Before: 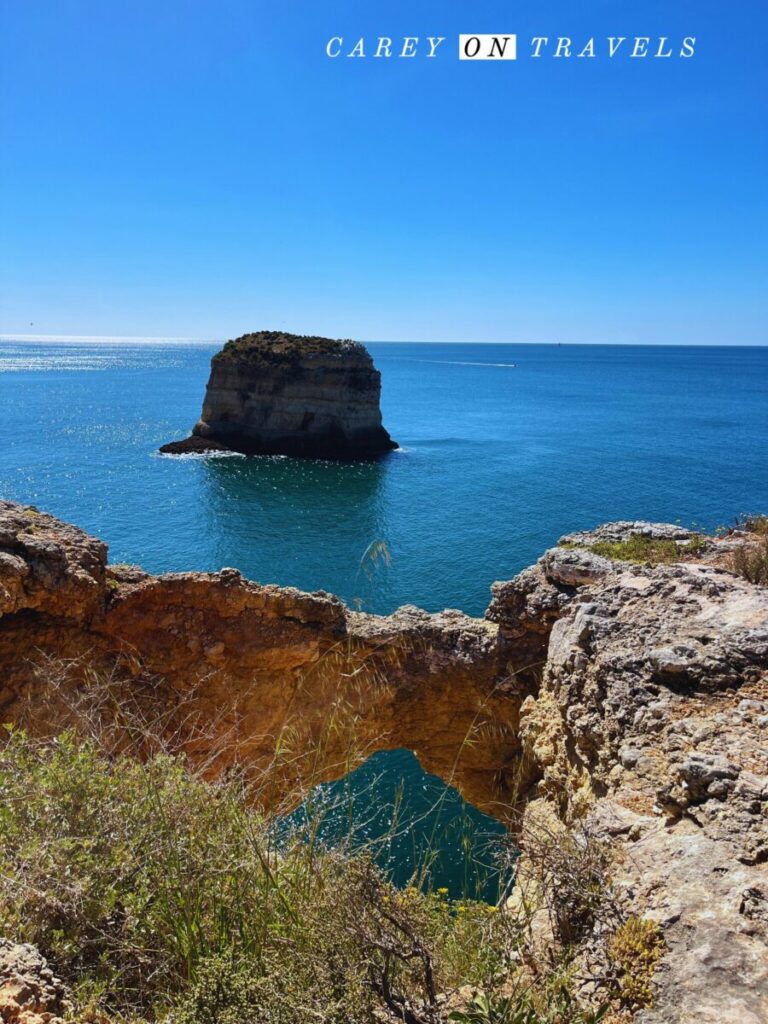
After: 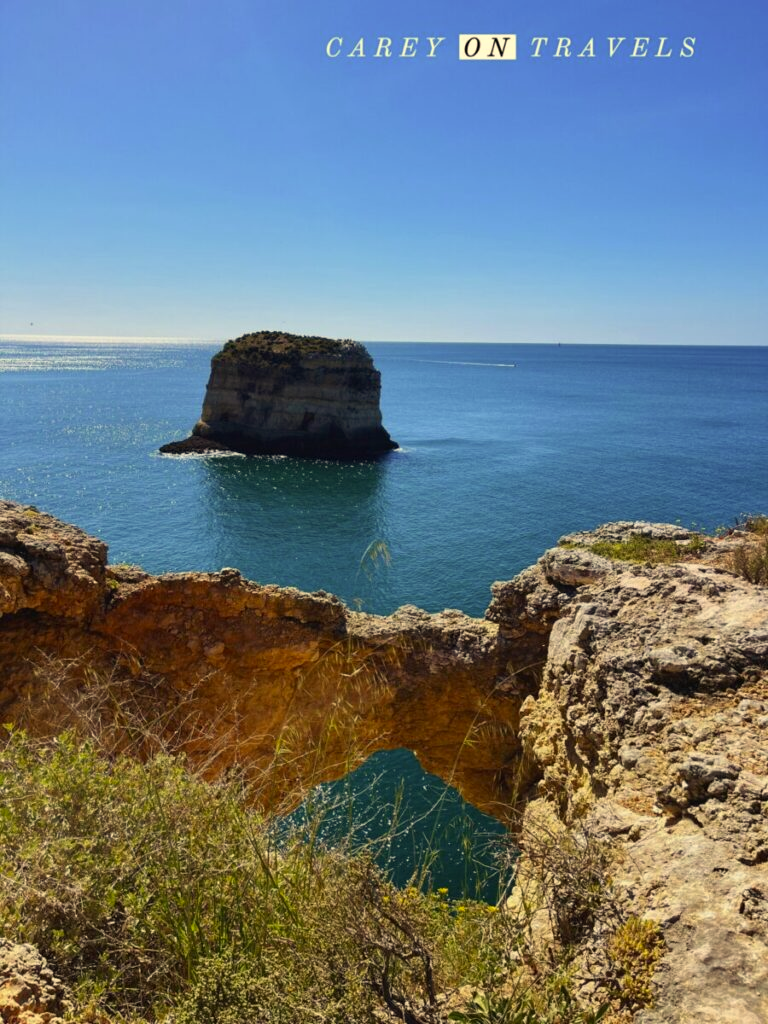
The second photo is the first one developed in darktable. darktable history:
color correction: highlights a* 2.43, highlights b* 23.44
